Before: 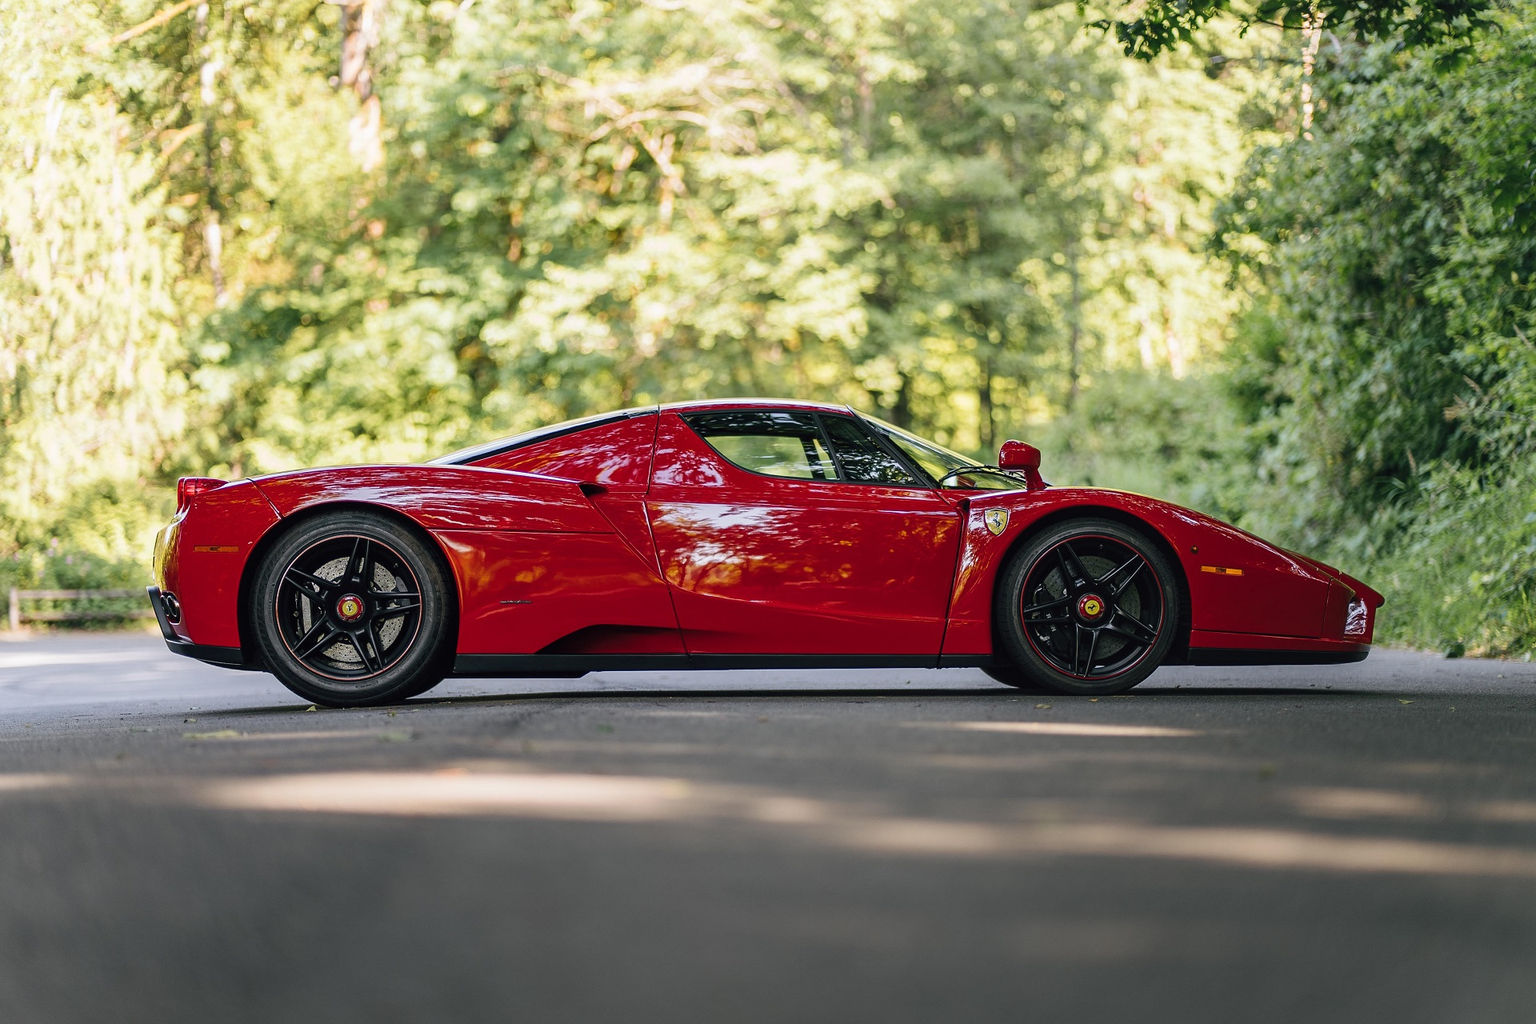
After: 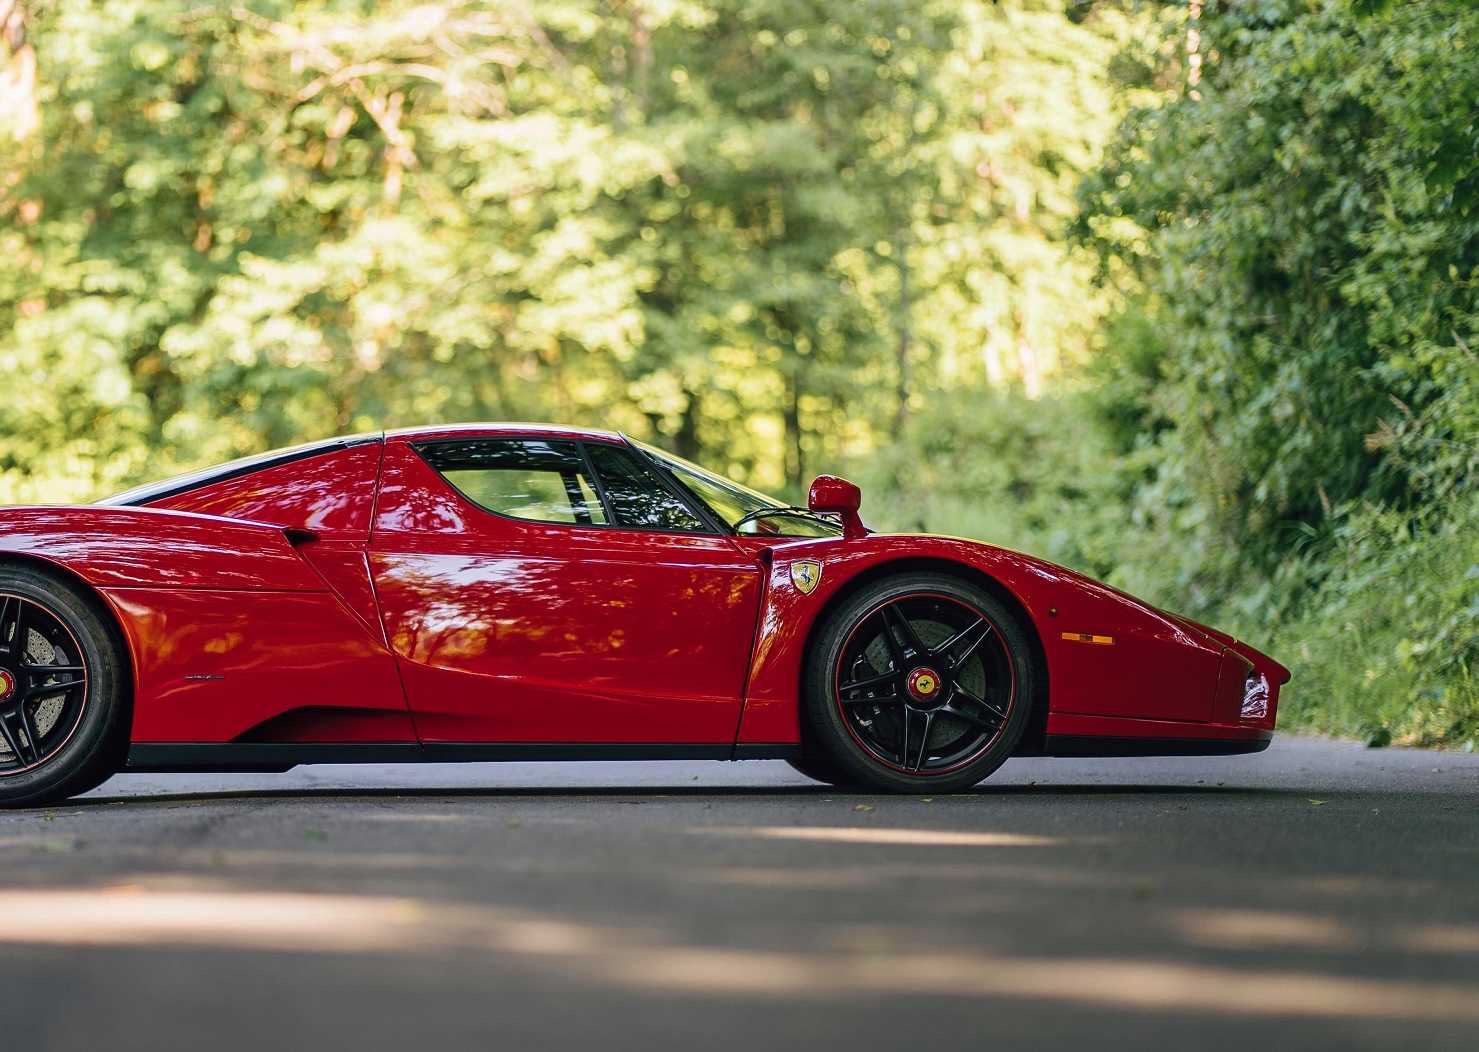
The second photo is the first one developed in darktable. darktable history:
velvia: on, module defaults
crop: left 22.948%, top 5.885%, bottom 11.878%
